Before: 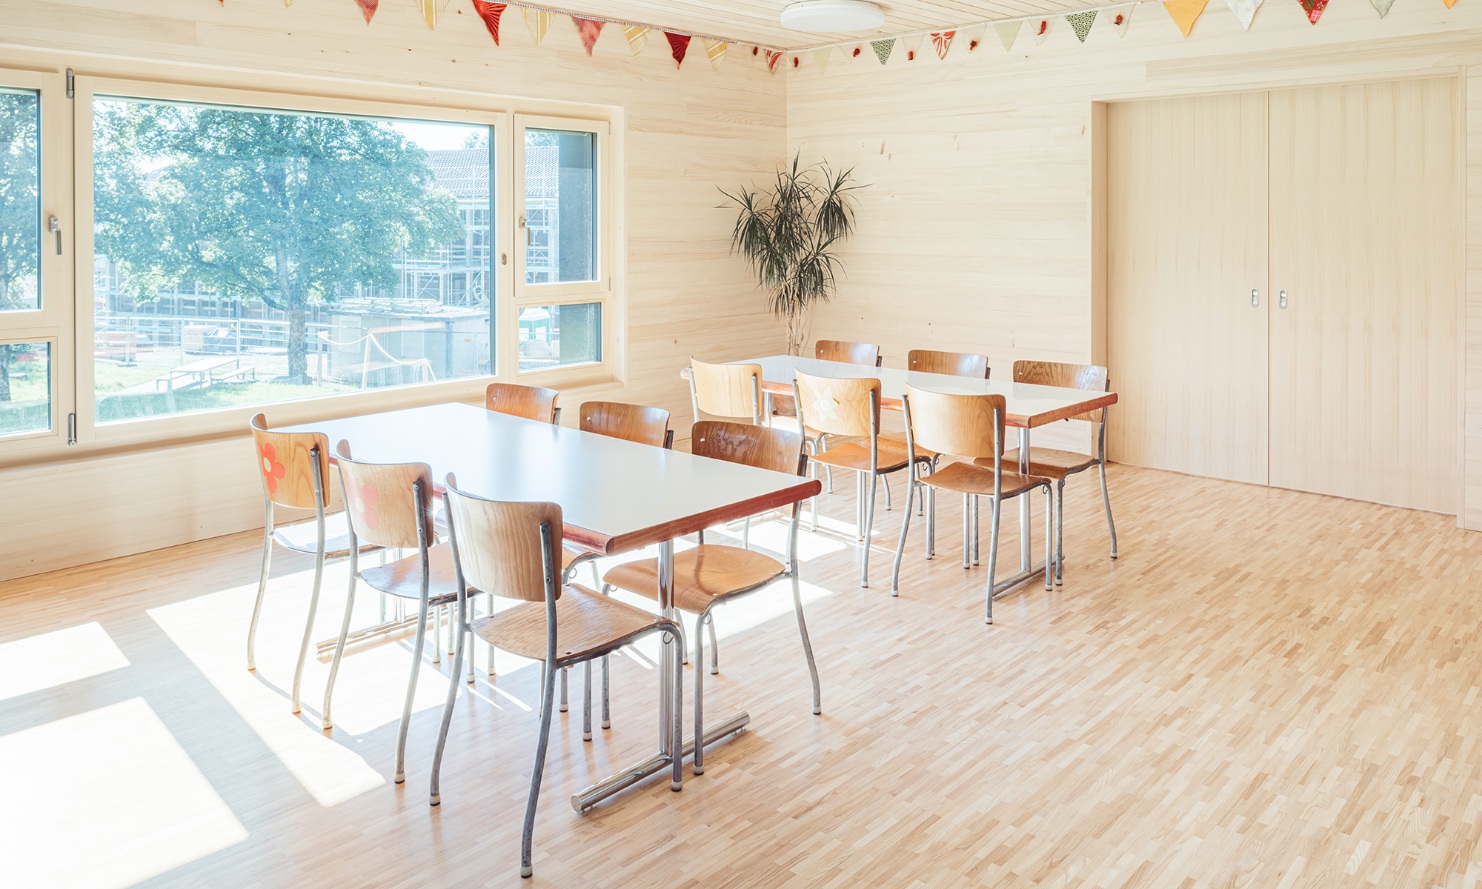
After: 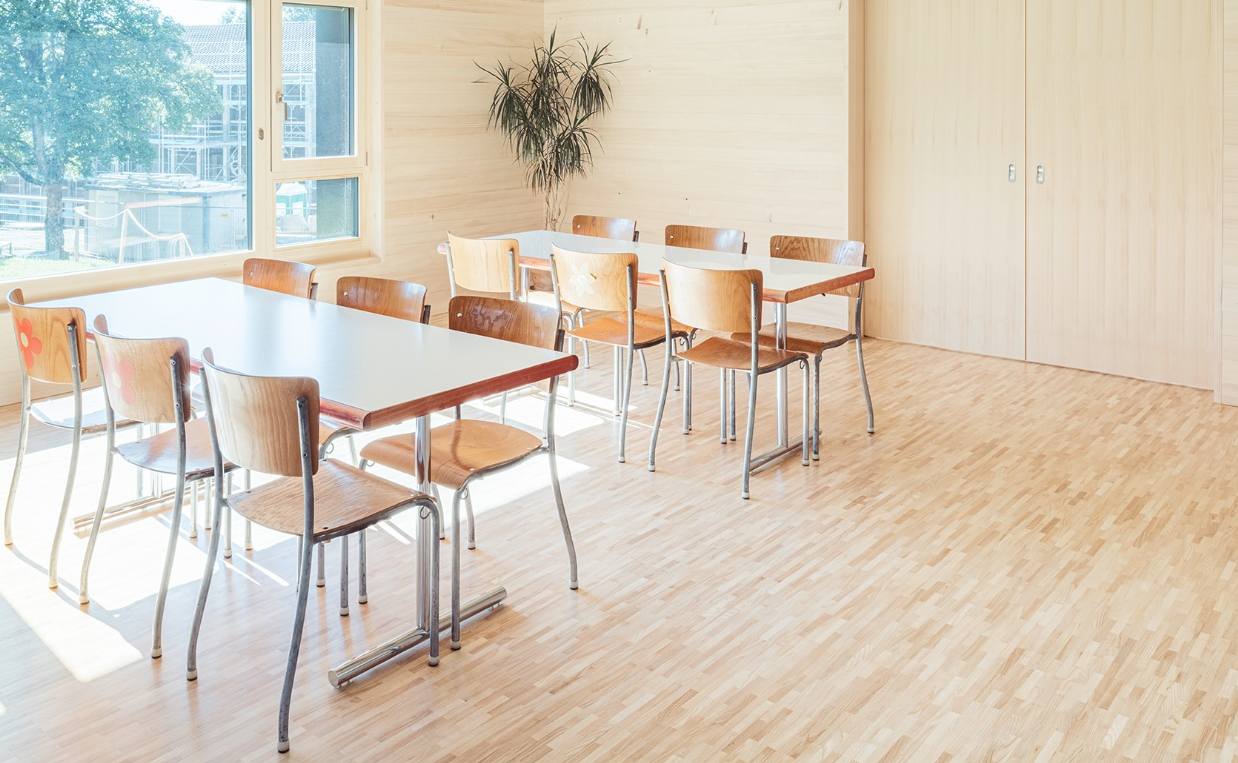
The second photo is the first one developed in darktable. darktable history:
crop: left 16.415%, top 14.095%
